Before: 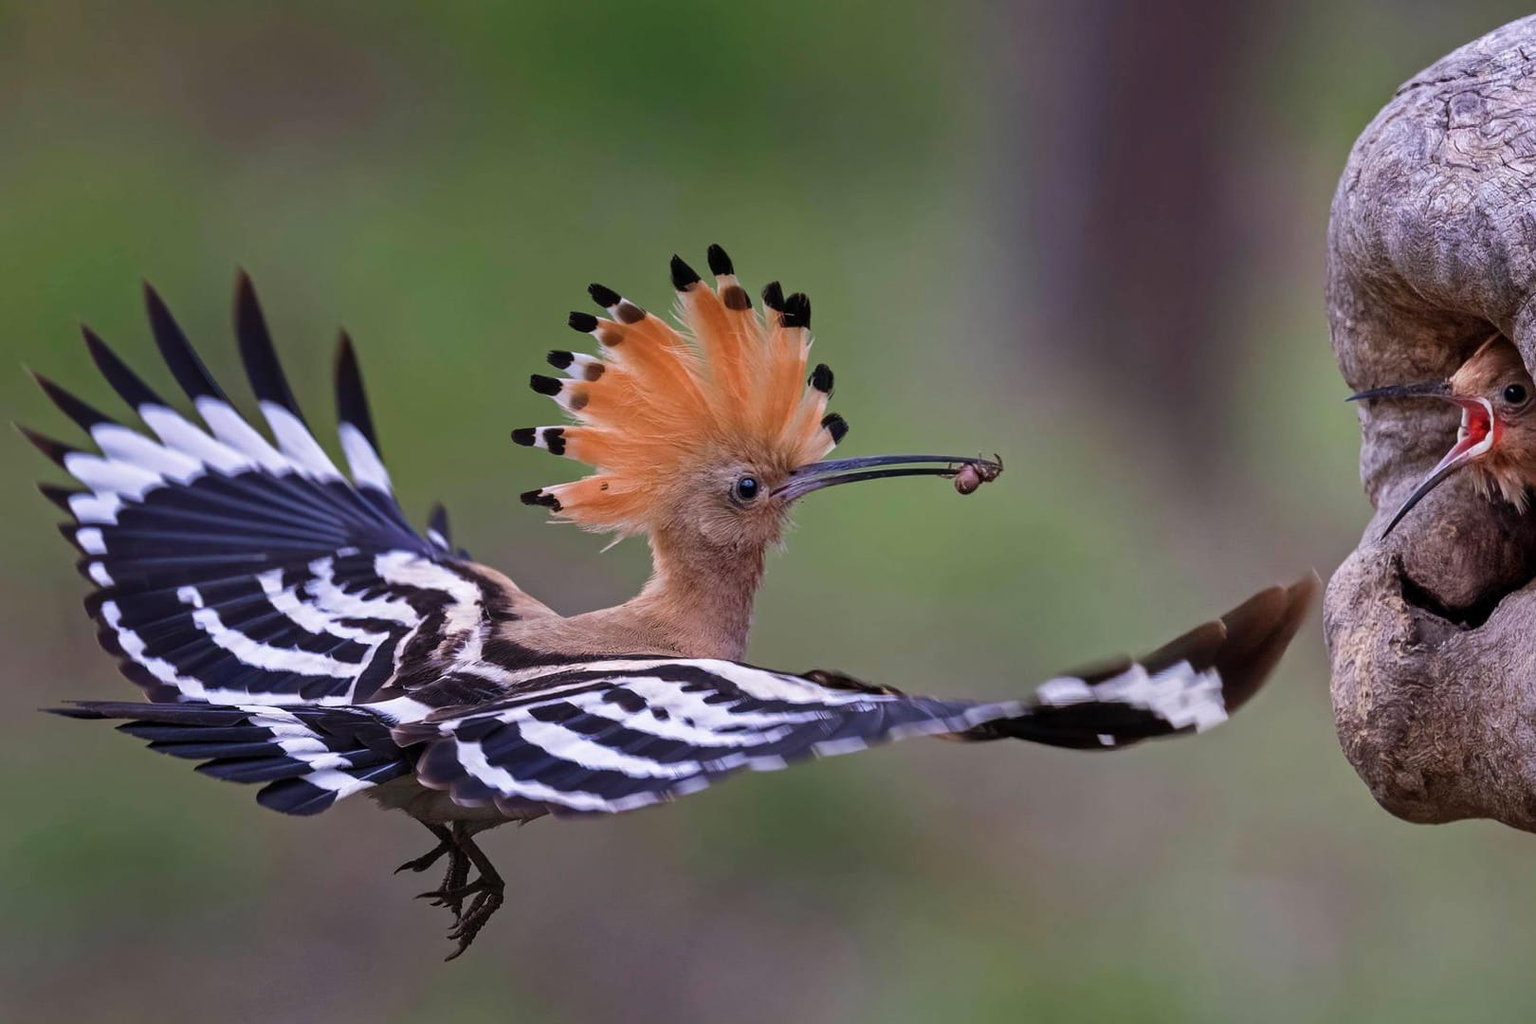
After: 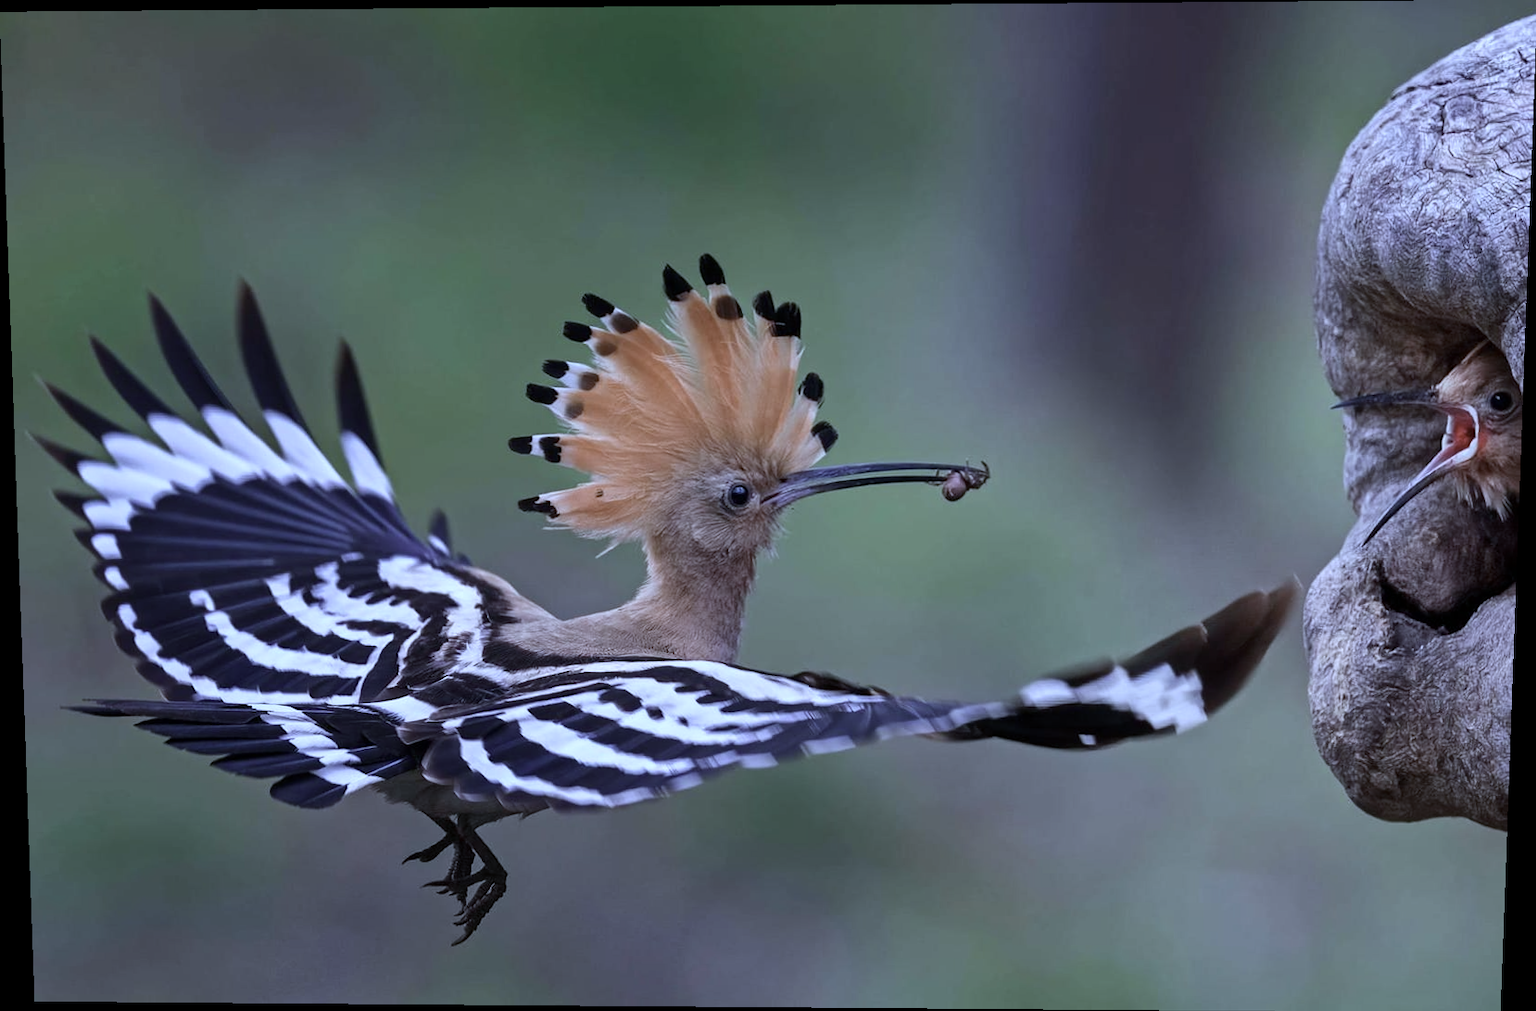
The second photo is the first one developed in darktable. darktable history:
white balance: red 0.926, green 1.003, blue 1.133
rotate and perspective: lens shift (vertical) 0.048, lens shift (horizontal) -0.024, automatic cropping off
contrast equalizer: y [[0.5 ×6], [0.5 ×6], [0.5, 0.5, 0.501, 0.545, 0.707, 0.863], [0 ×6], [0 ×6]]
color calibration: illuminant as shot in camera, x 0.383, y 0.38, temperature 3949.15 K, gamut compression 1.66
contrast brightness saturation: contrast 0.1, saturation -0.36
